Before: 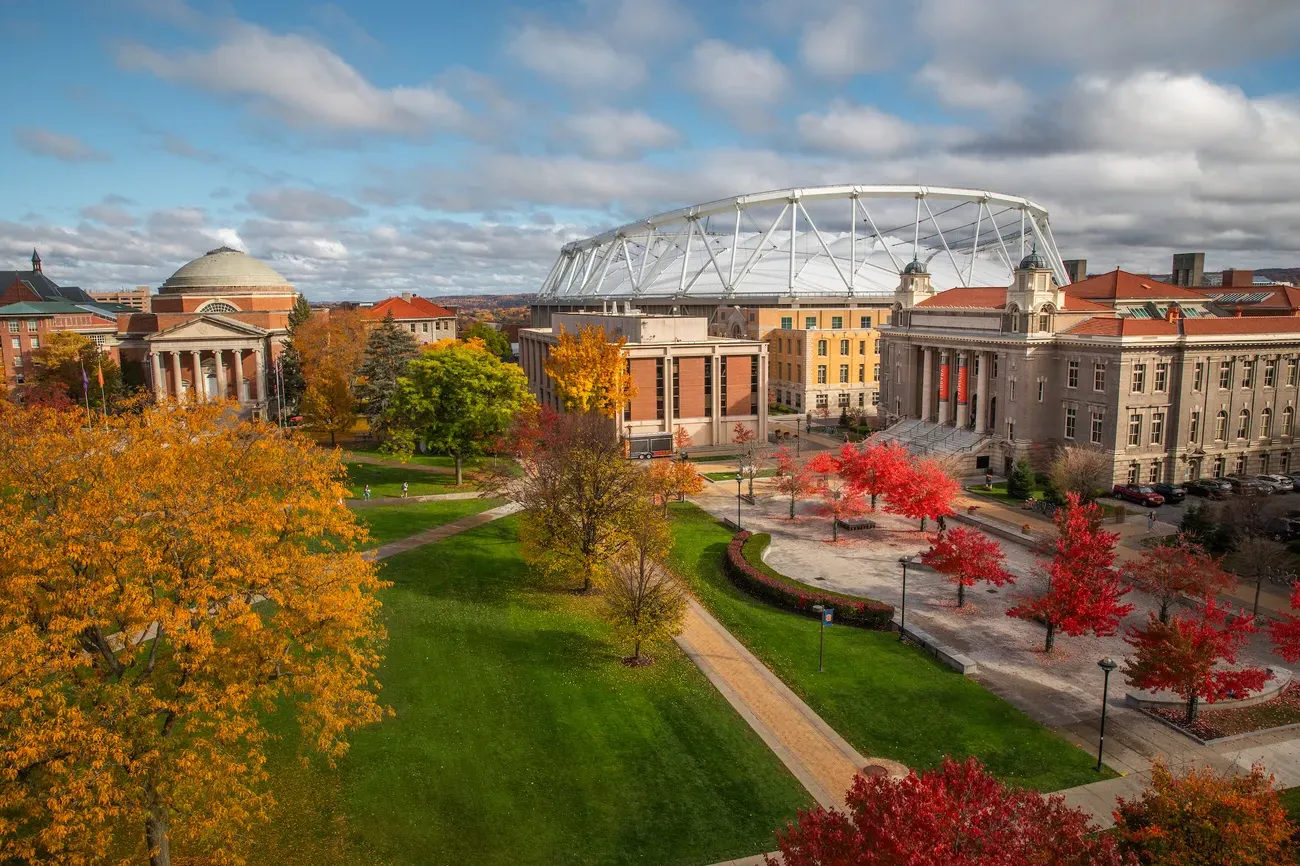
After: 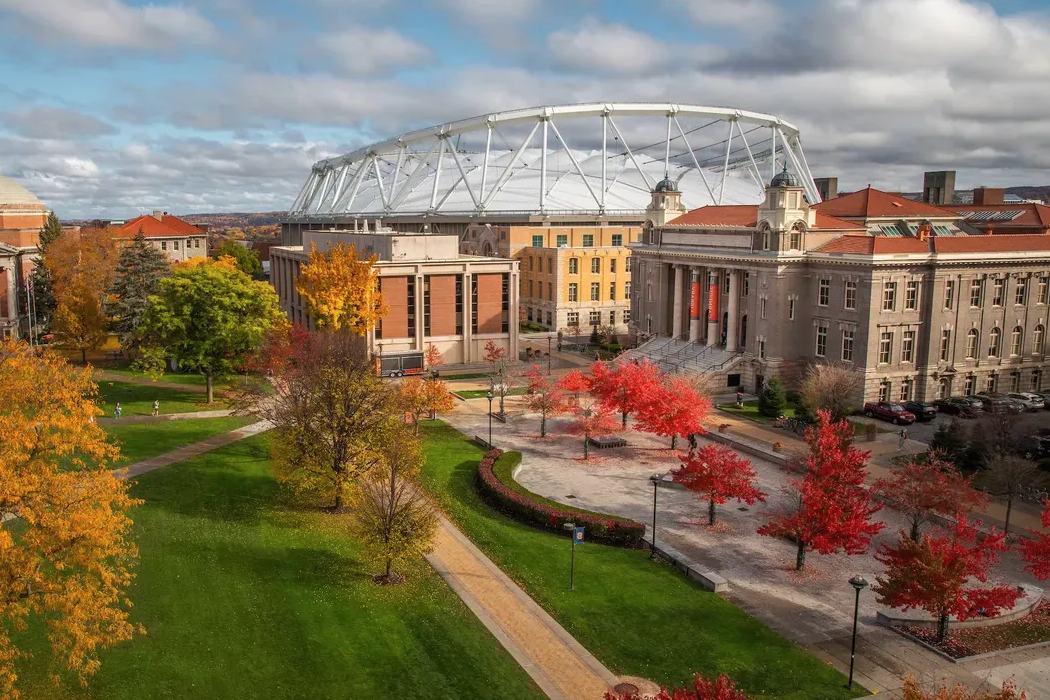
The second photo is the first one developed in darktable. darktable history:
crop: left 19.159%, top 9.58%, bottom 9.58%
contrast brightness saturation: saturation -0.05
